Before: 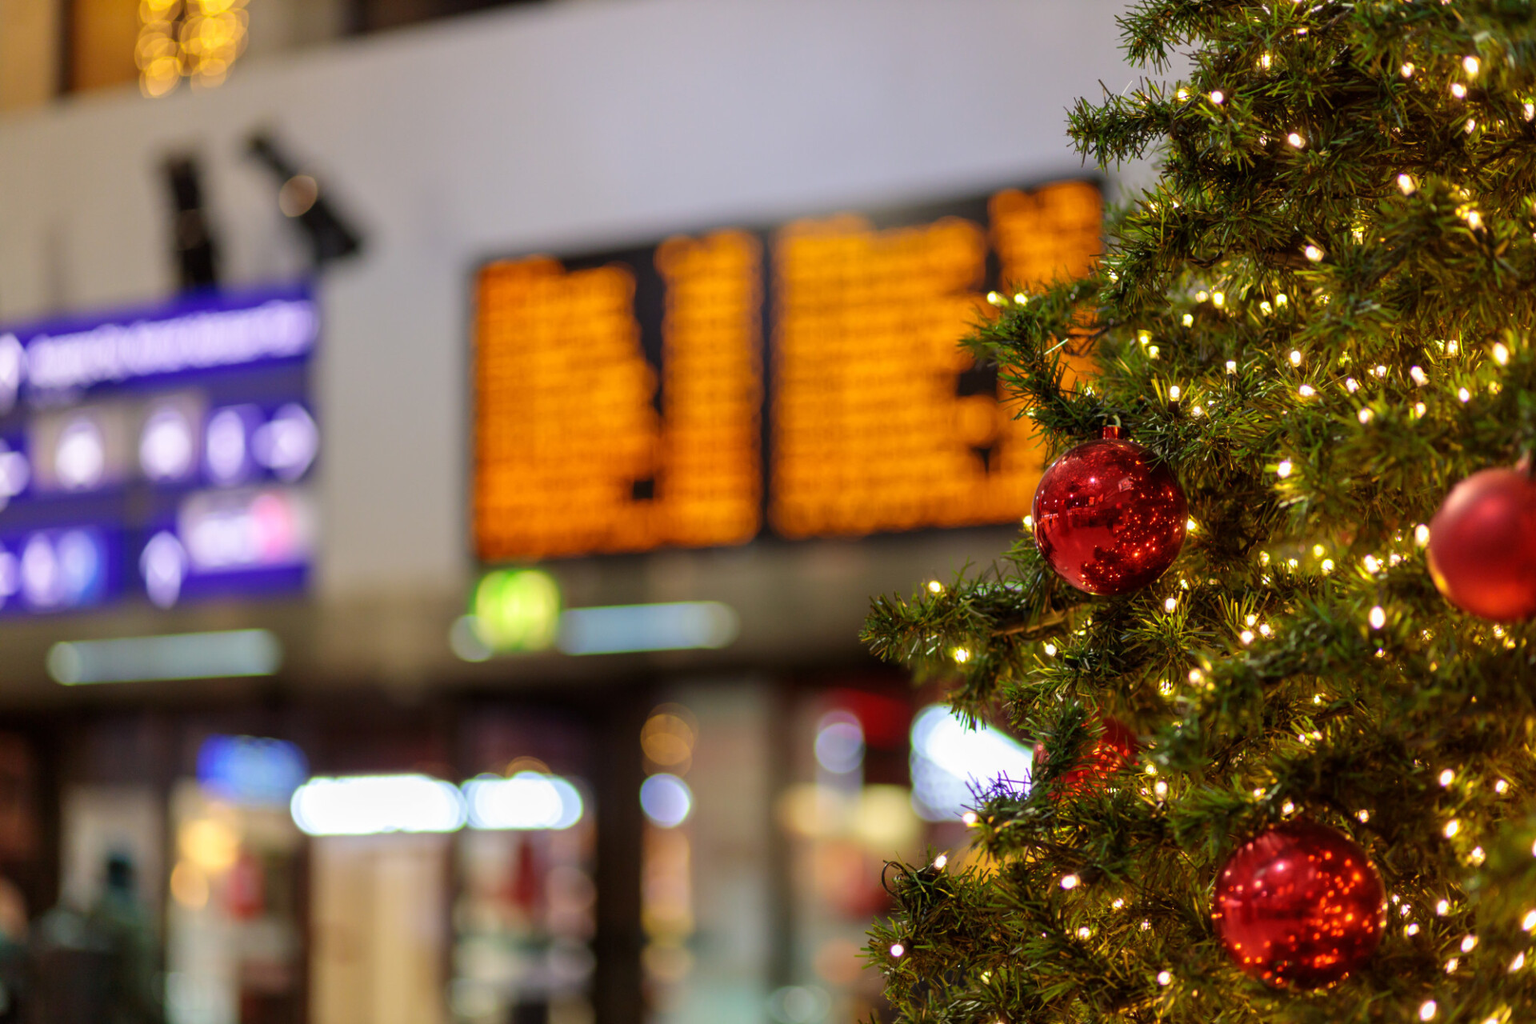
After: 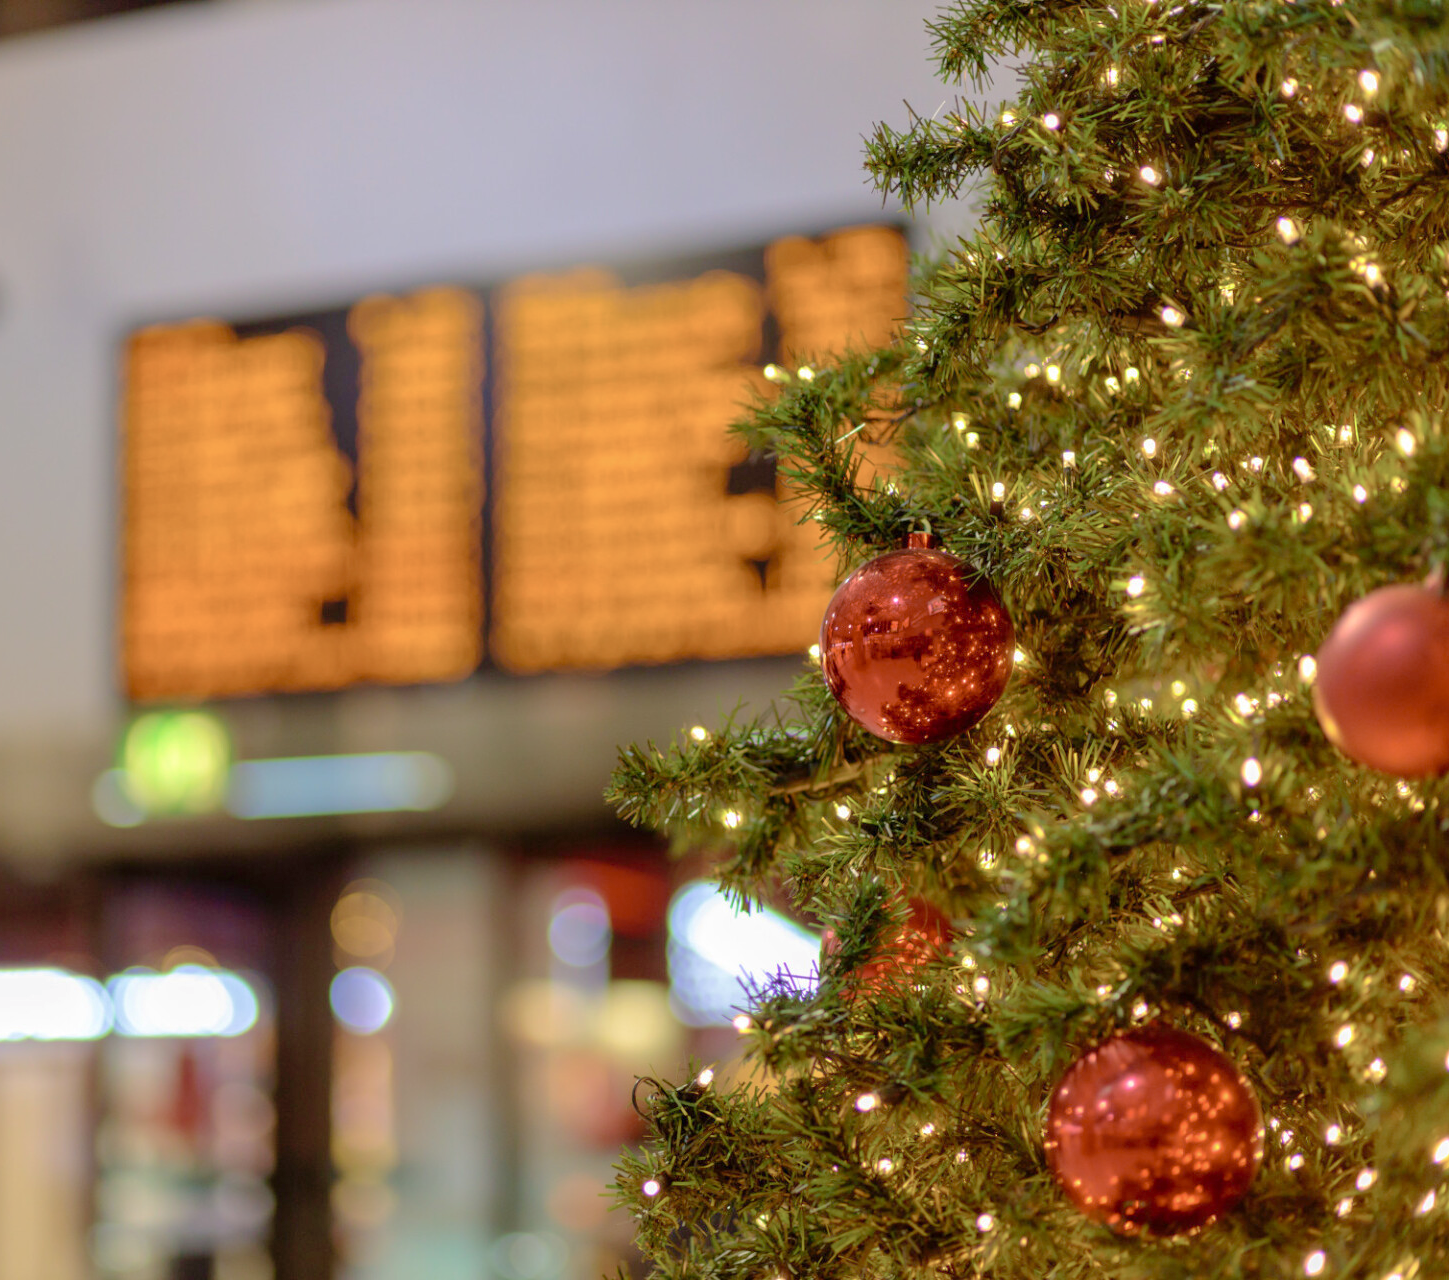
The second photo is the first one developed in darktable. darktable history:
tone curve: curves: ch0 [(0, 0) (0.004, 0.008) (0.077, 0.156) (0.169, 0.29) (0.774, 0.774) (1, 1)], preserve colors none
crop and rotate: left 24.517%
velvia: on, module defaults
